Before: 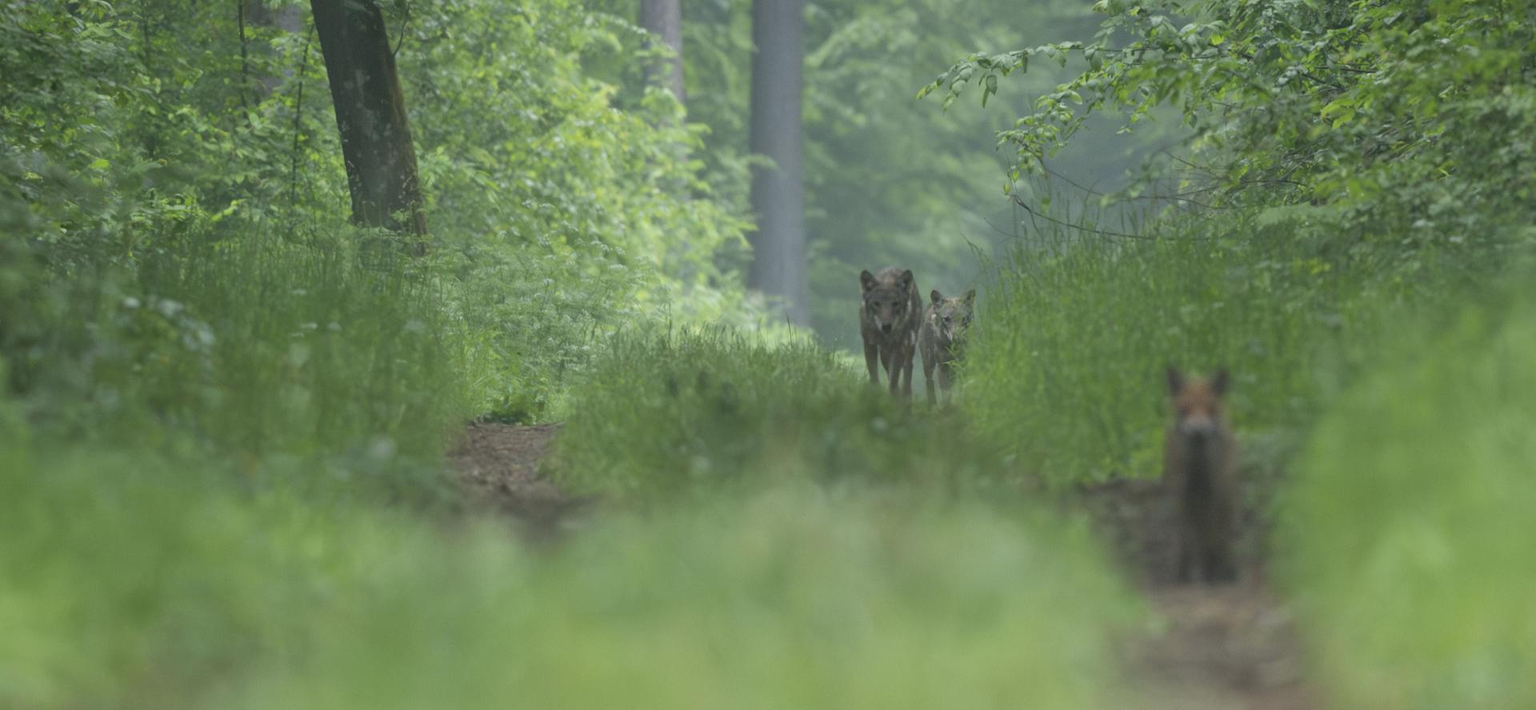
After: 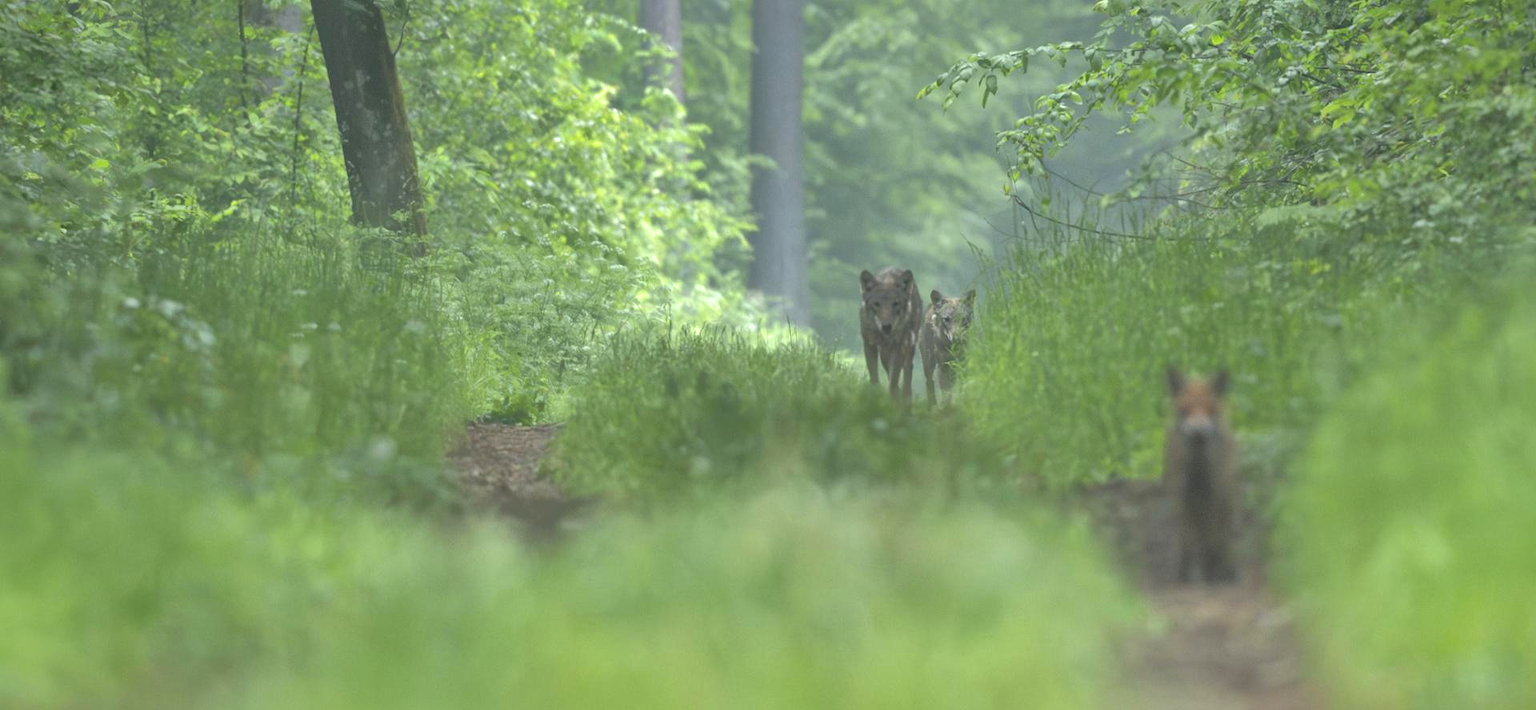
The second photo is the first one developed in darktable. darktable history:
exposure: exposure 0.781 EV, compensate highlight preservation false
shadows and highlights: shadows 40, highlights -60
